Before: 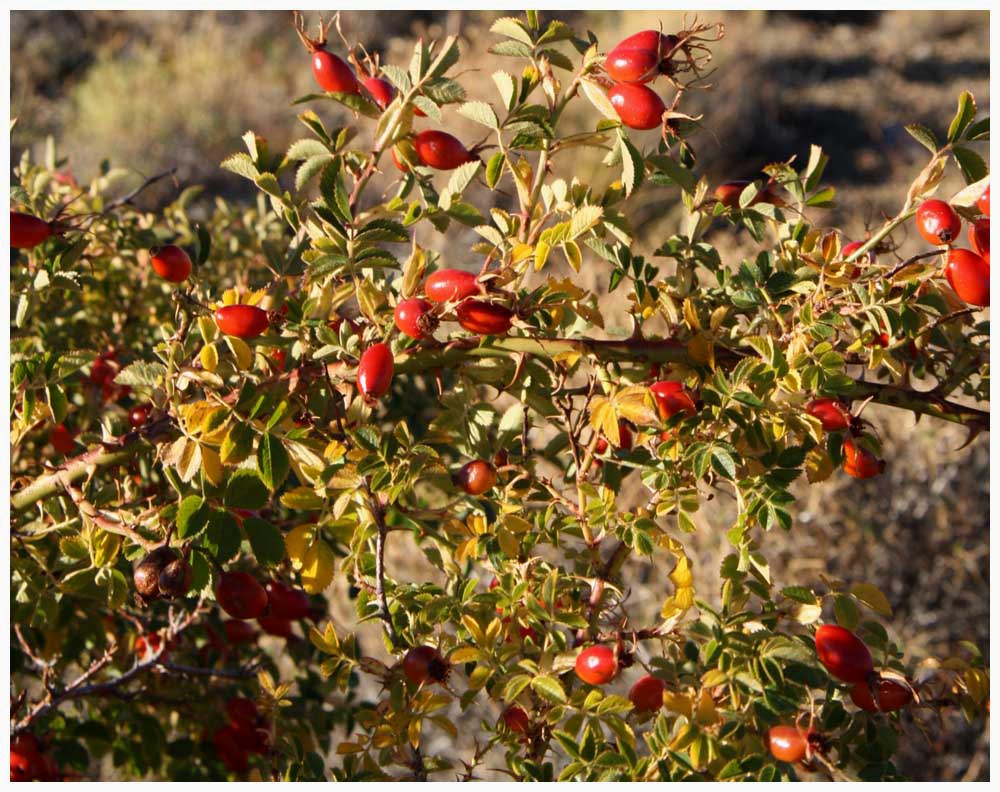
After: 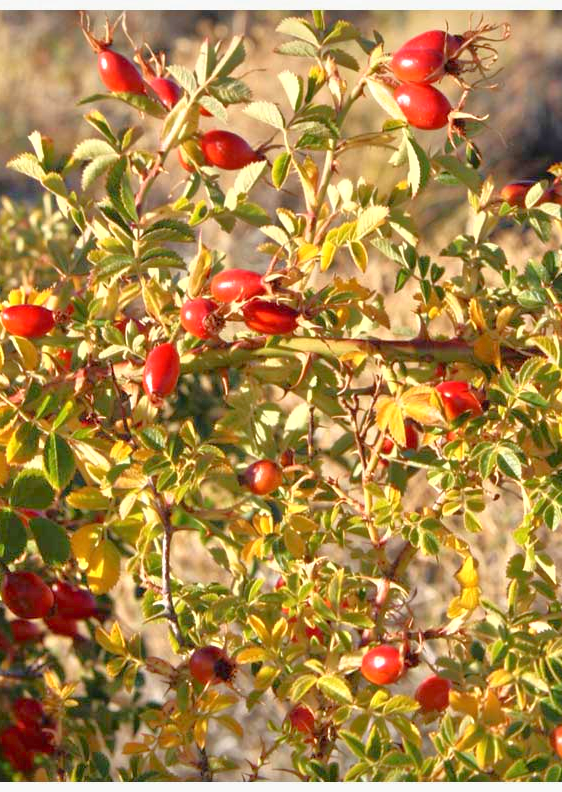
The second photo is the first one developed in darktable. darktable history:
base curve: preserve colors none
tone equalizer: -8 EV 2 EV, -7 EV 2 EV, -6 EV 2 EV, -5 EV 2 EV, -4 EV 2 EV, -3 EV 1.5 EV, -2 EV 1 EV, -1 EV 0.5 EV
fill light: on, module defaults
crop: left 21.496%, right 22.254%
